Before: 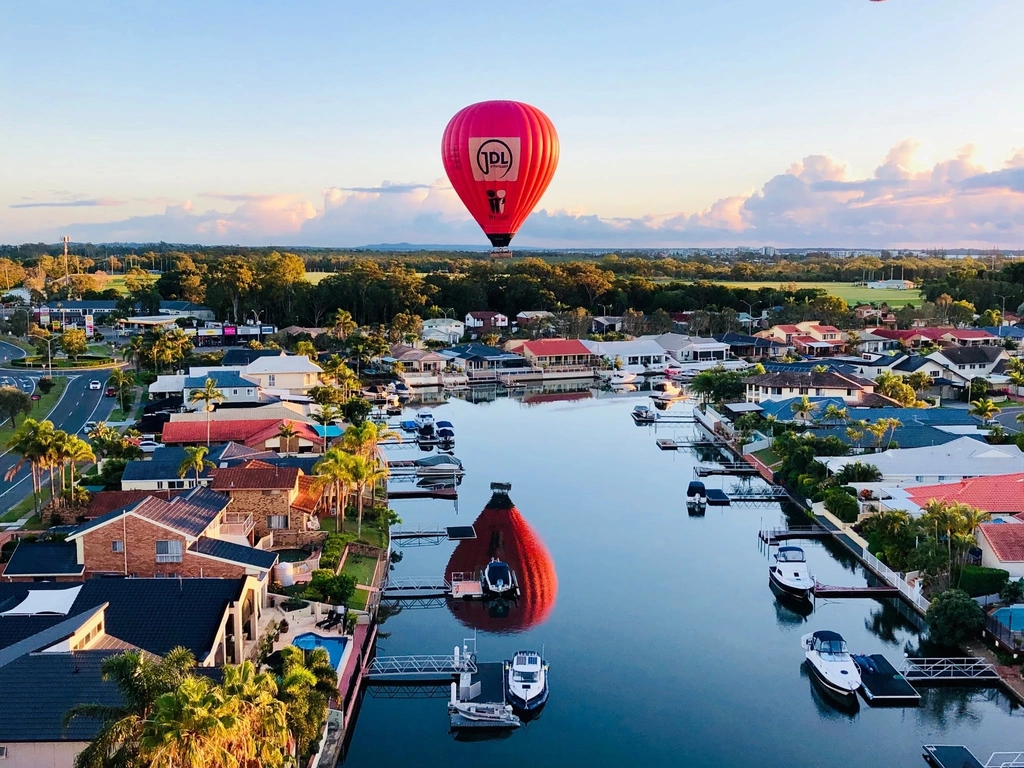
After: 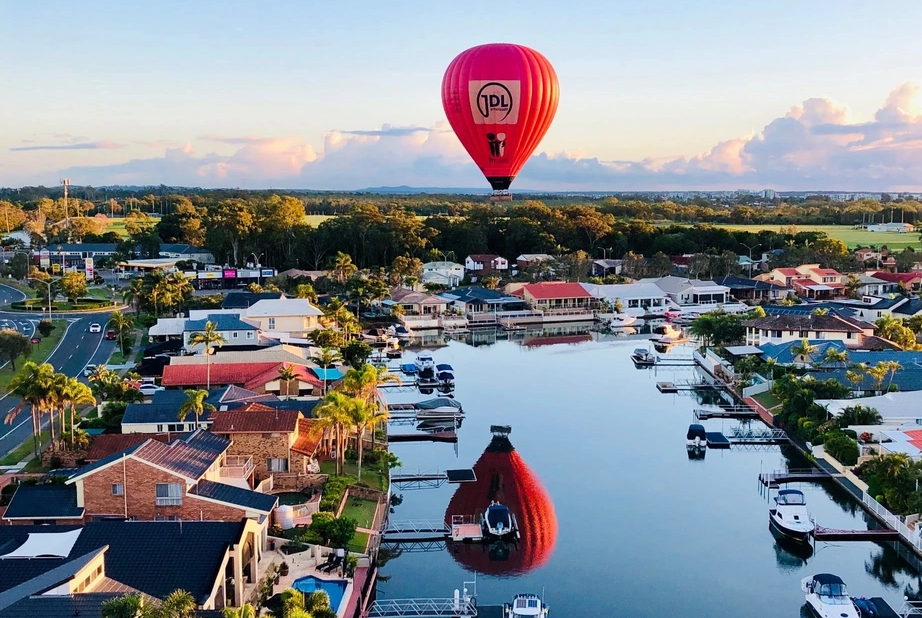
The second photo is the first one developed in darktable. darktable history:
crop: top 7.47%, right 9.884%, bottom 11.957%
